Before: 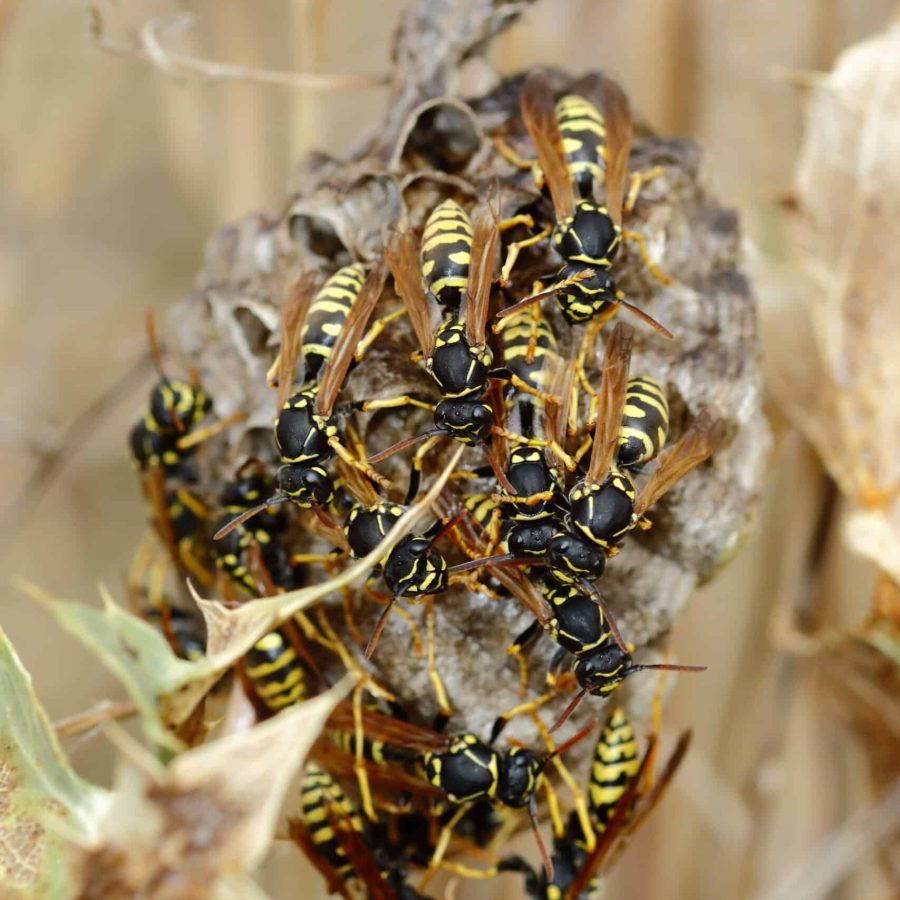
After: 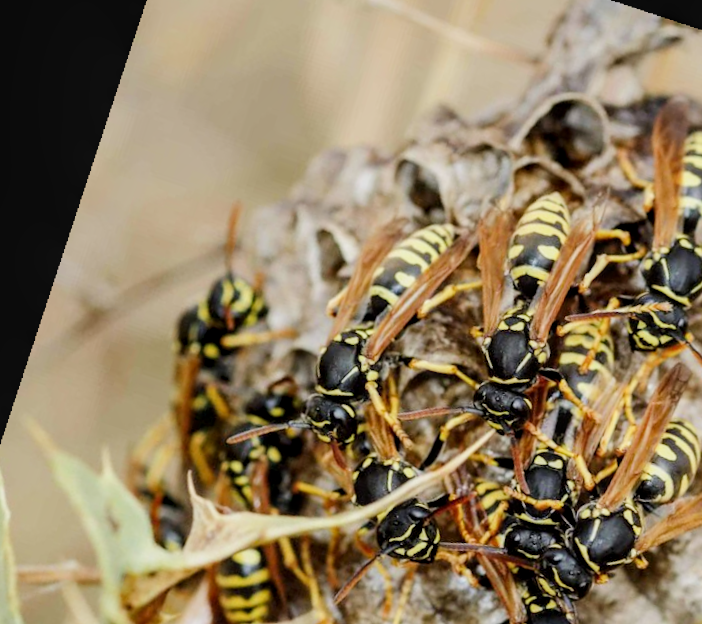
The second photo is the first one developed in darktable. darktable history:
filmic rgb: black relative exposure -7.65 EV, white relative exposure 4.56 EV, hardness 3.61
exposure: black level correction 0, exposure 0.7 EV, compensate exposure bias true, compensate highlight preservation false
crop and rotate: angle -4.99°, left 2.122%, top 6.945%, right 27.566%, bottom 30.519%
rotate and perspective: rotation 13.27°, automatic cropping off
local contrast: on, module defaults
